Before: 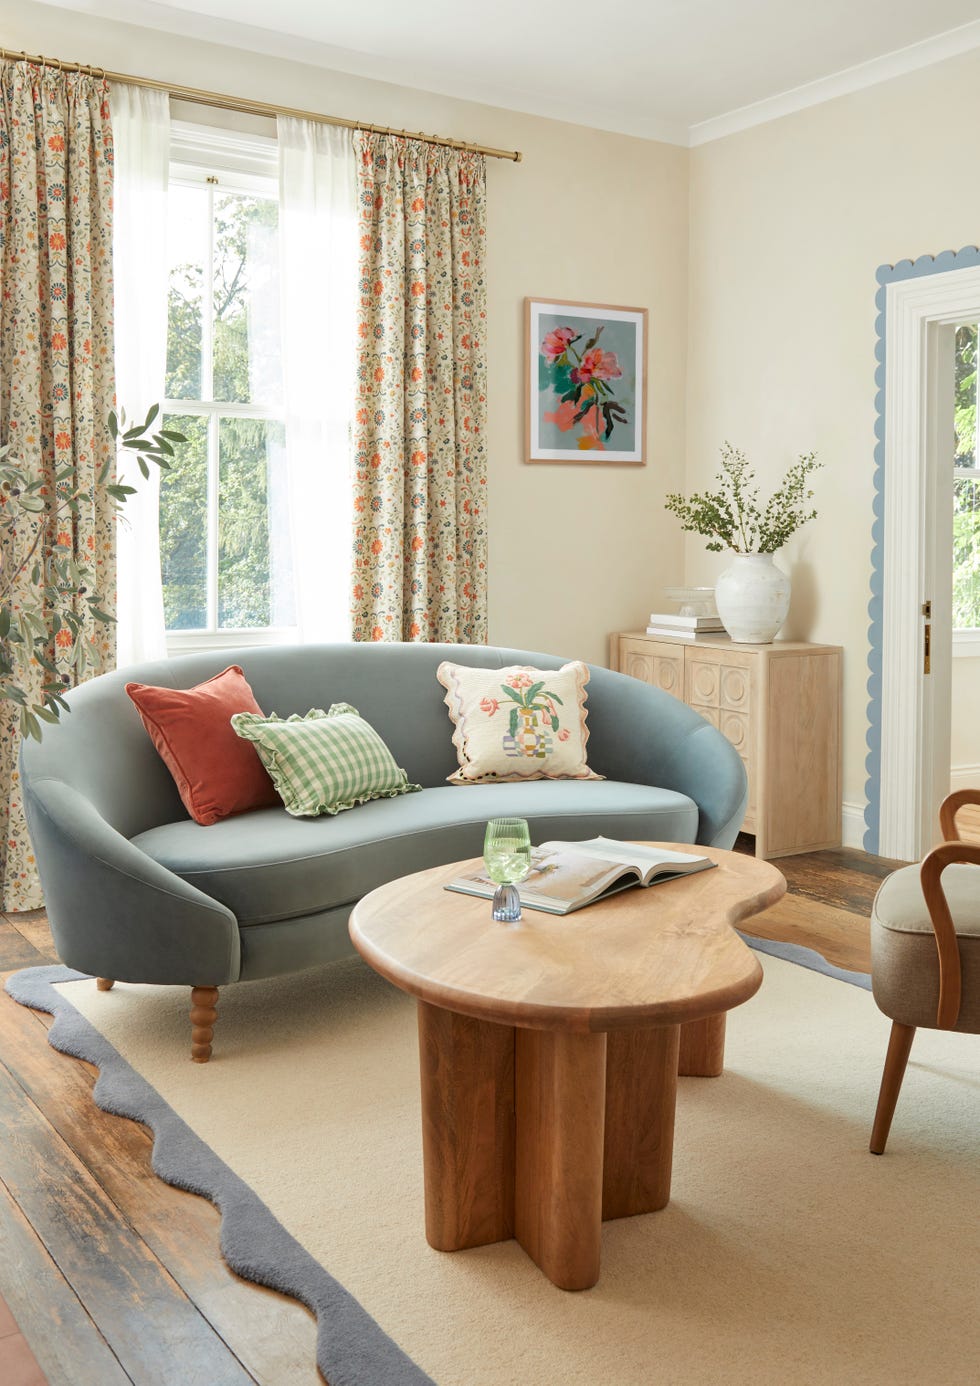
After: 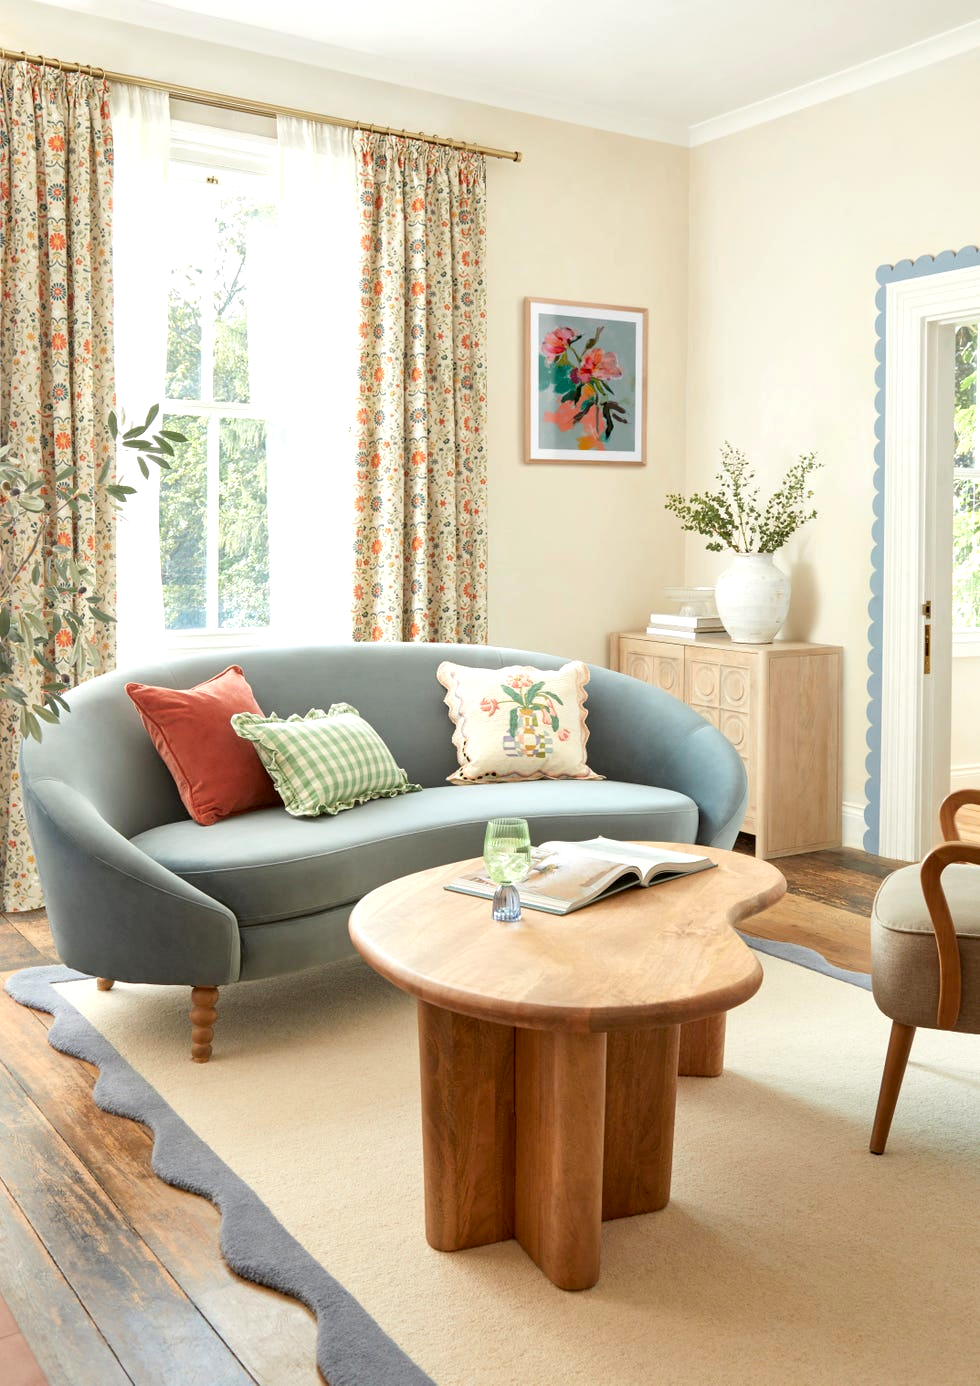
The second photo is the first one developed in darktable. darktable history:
exposure: black level correction 0.004, exposure 0.411 EV, compensate exposure bias true, compensate highlight preservation false
